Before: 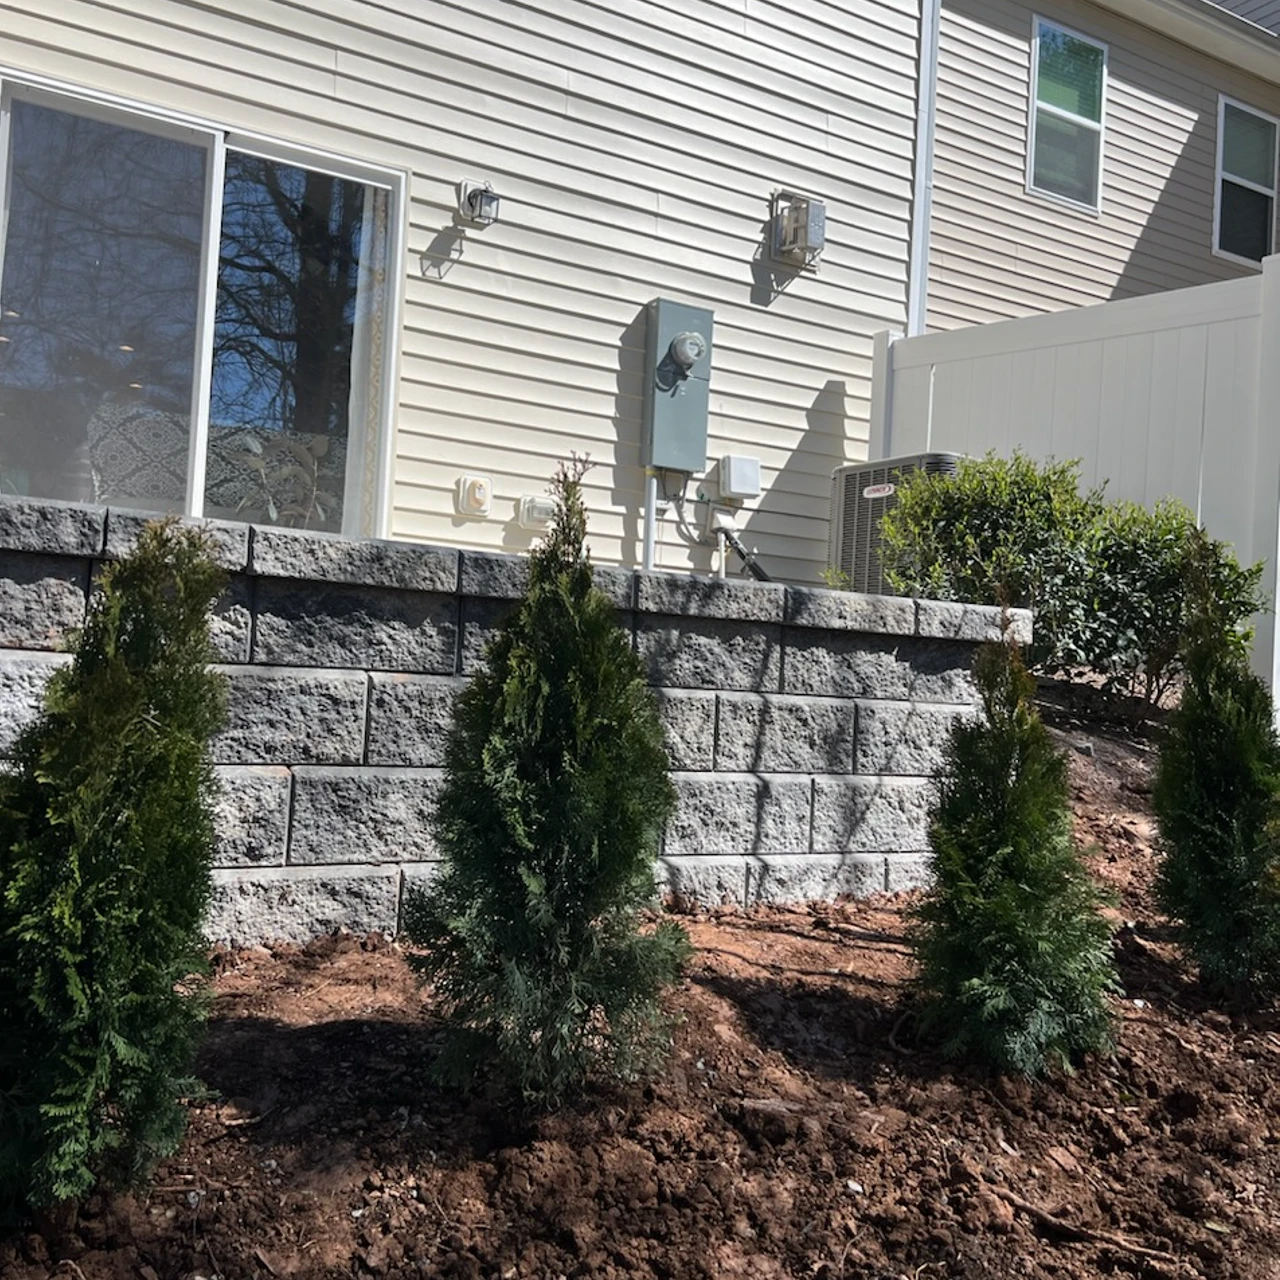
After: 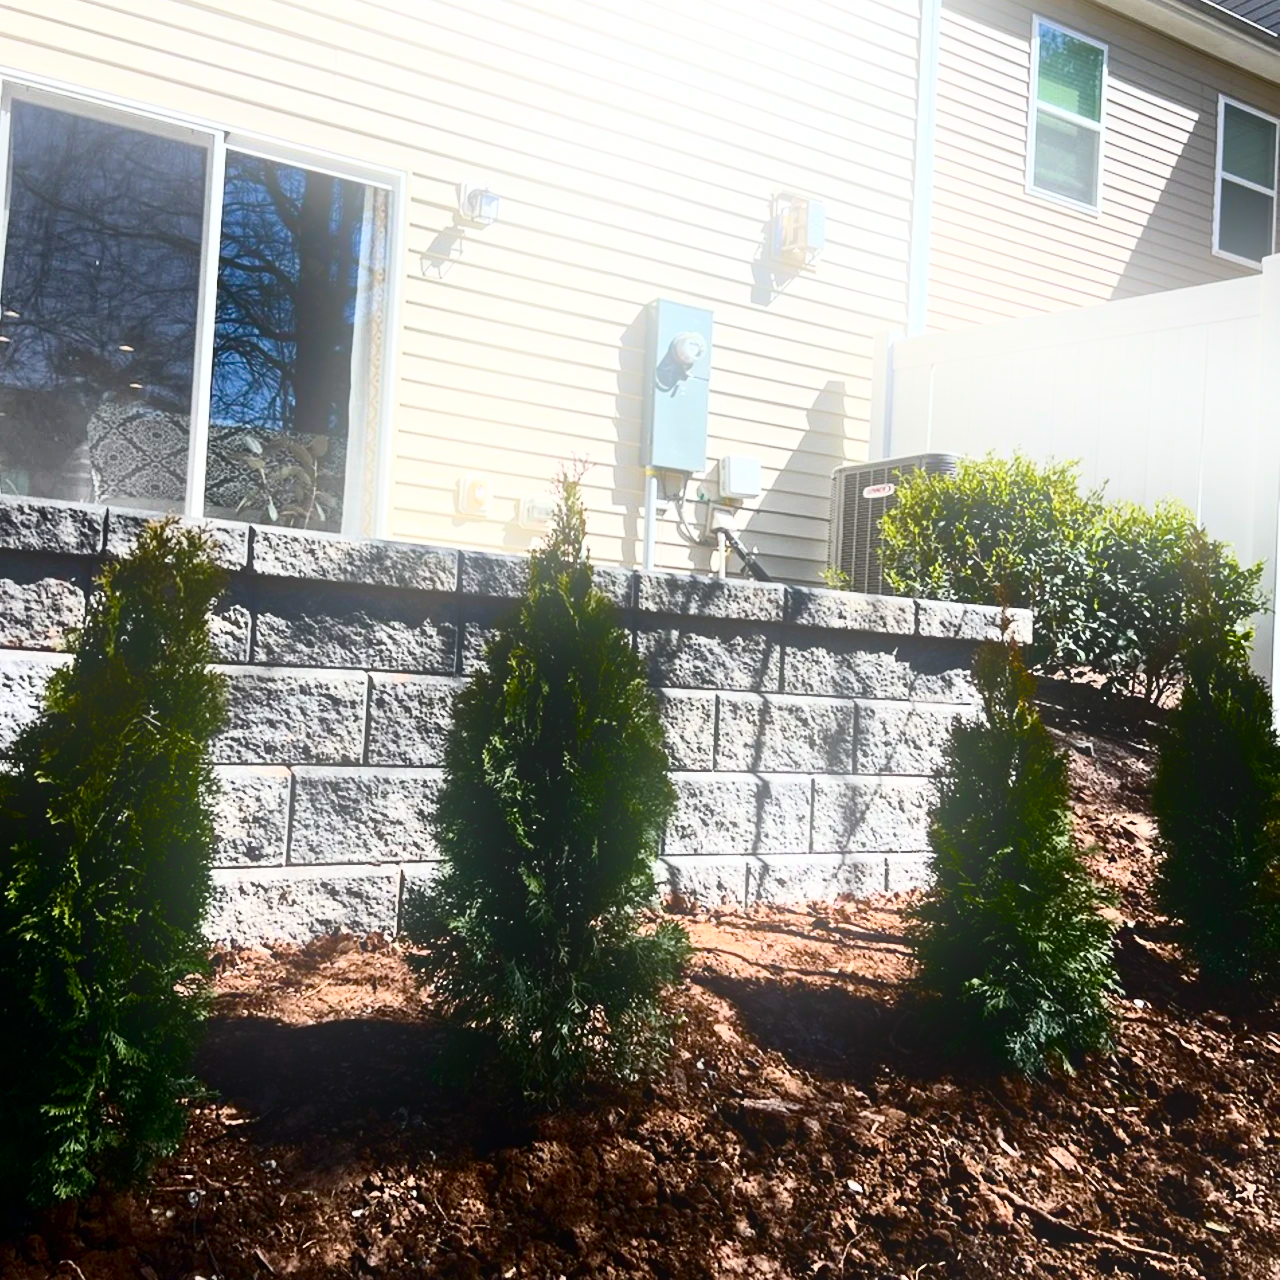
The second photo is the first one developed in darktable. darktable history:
color balance rgb: perceptual saturation grading › global saturation 45%, perceptual saturation grading › highlights -25%, perceptual saturation grading › shadows 50%, perceptual brilliance grading › global brilliance 3%, global vibrance 3%
bloom: on, module defaults
contrast brightness saturation: contrast 0.5, saturation -0.1
